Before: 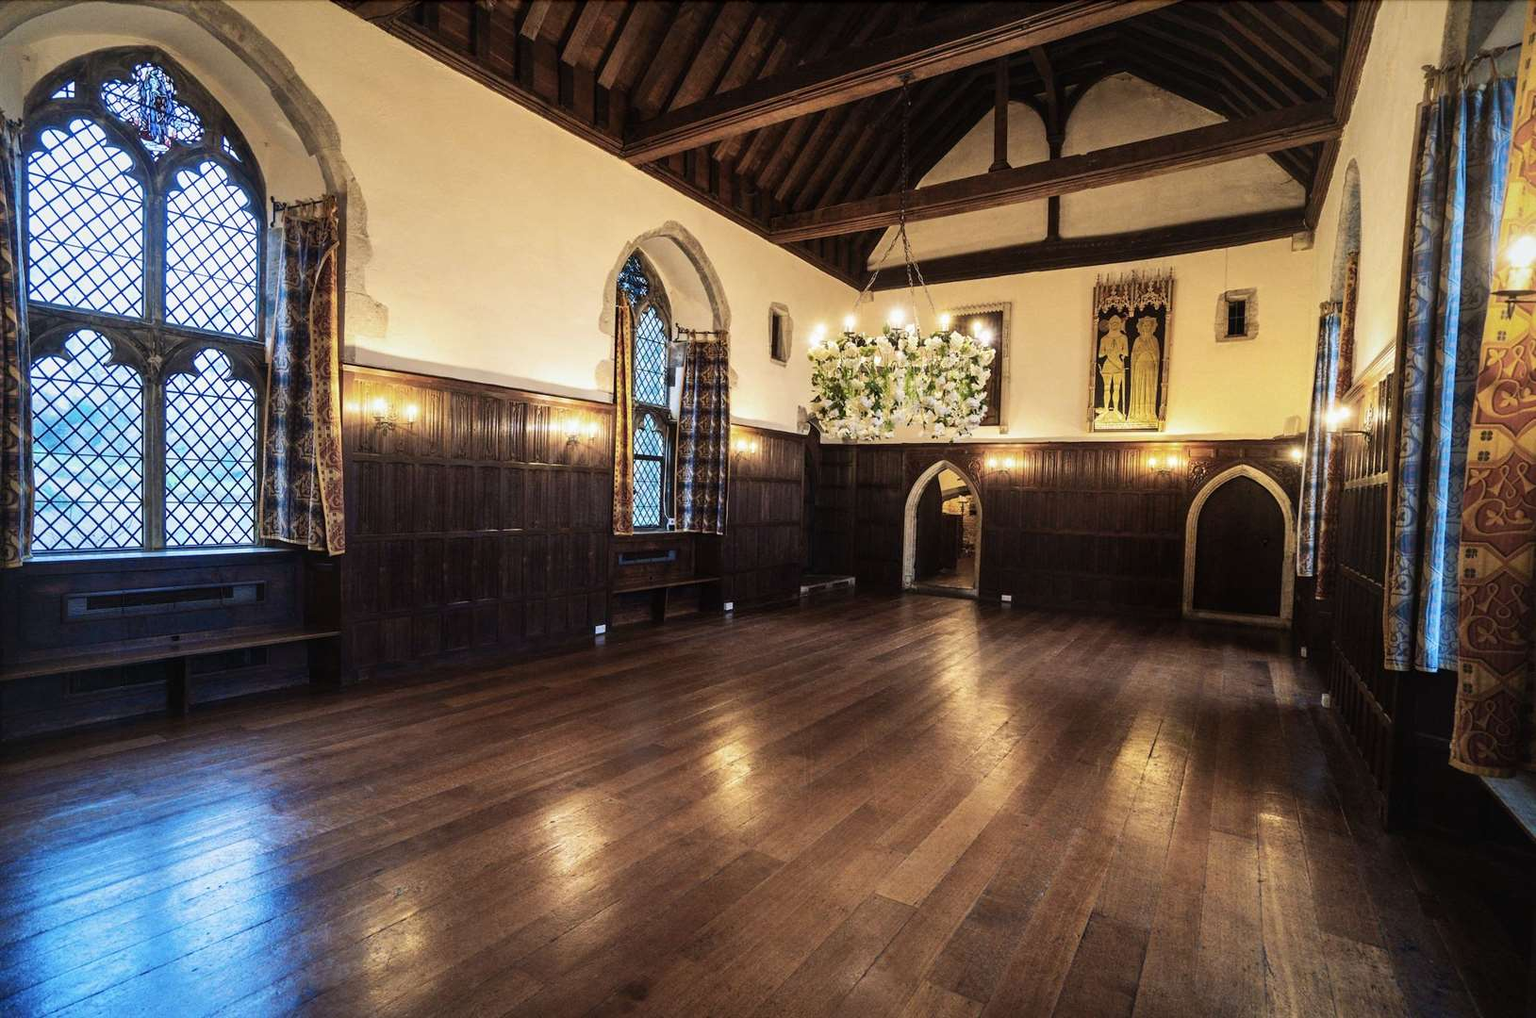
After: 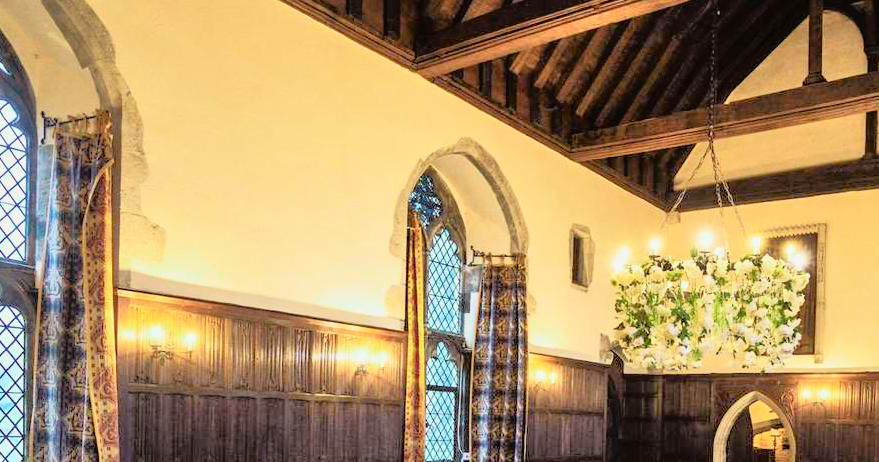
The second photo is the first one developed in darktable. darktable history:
tone equalizer: -7 EV 0.146 EV, -6 EV 0.589 EV, -5 EV 1.13 EV, -4 EV 1.33 EV, -3 EV 1.16 EV, -2 EV 0.6 EV, -1 EV 0.159 EV
tone curve: curves: ch0 [(0, 0.005) (0.103, 0.097) (0.18, 0.22) (0.4, 0.485) (0.5, 0.612) (0.668, 0.787) (0.823, 0.894) (1, 0.971)]; ch1 [(0, 0) (0.172, 0.123) (0.324, 0.253) (0.396, 0.388) (0.478, 0.461) (0.499, 0.498) (0.522, 0.528) (0.618, 0.649) (0.753, 0.821) (1, 1)]; ch2 [(0, 0) (0.411, 0.424) (0.496, 0.501) (0.515, 0.514) (0.555, 0.585) (0.641, 0.69) (1, 1)], color space Lab, independent channels, preserve colors none
color correction: highlights a* -2.52, highlights b* 2.5
crop: left 15.16%, top 9.045%, right 30.858%, bottom 48.12%
